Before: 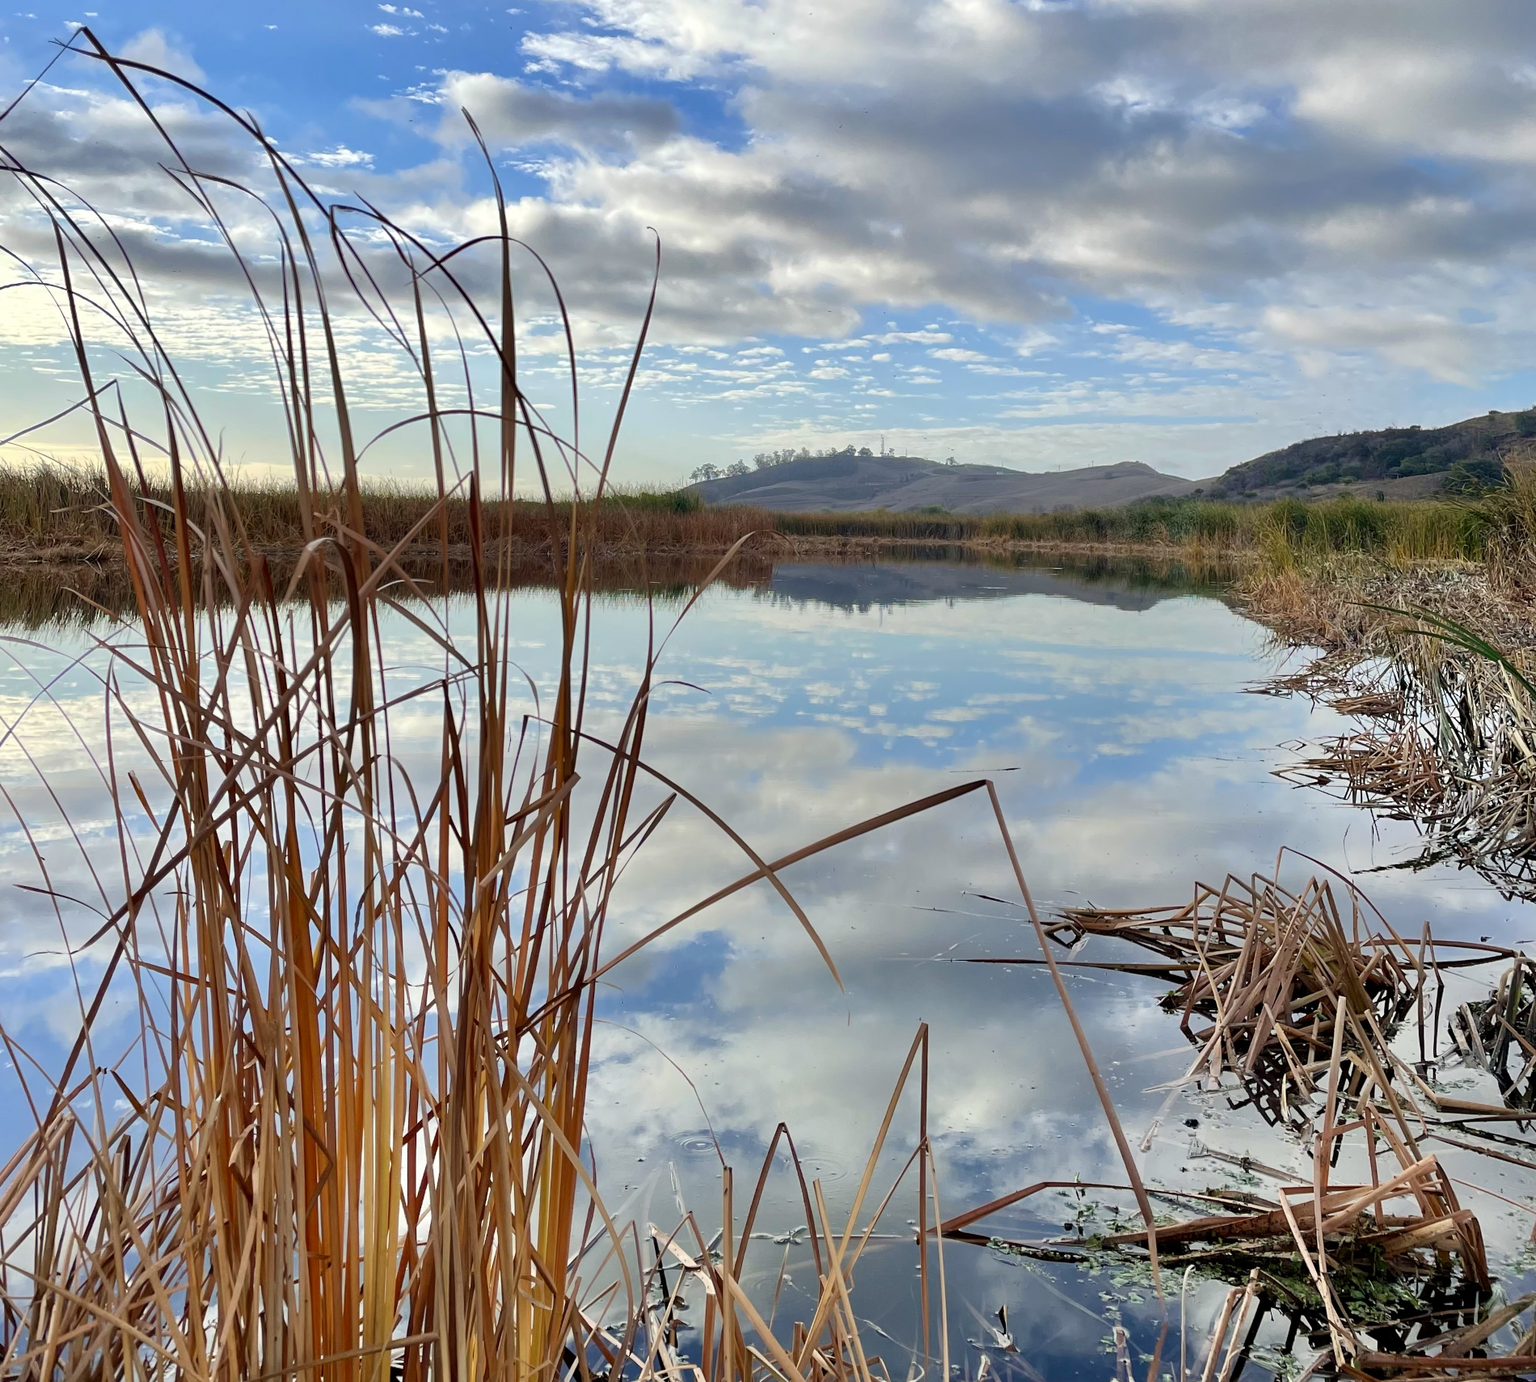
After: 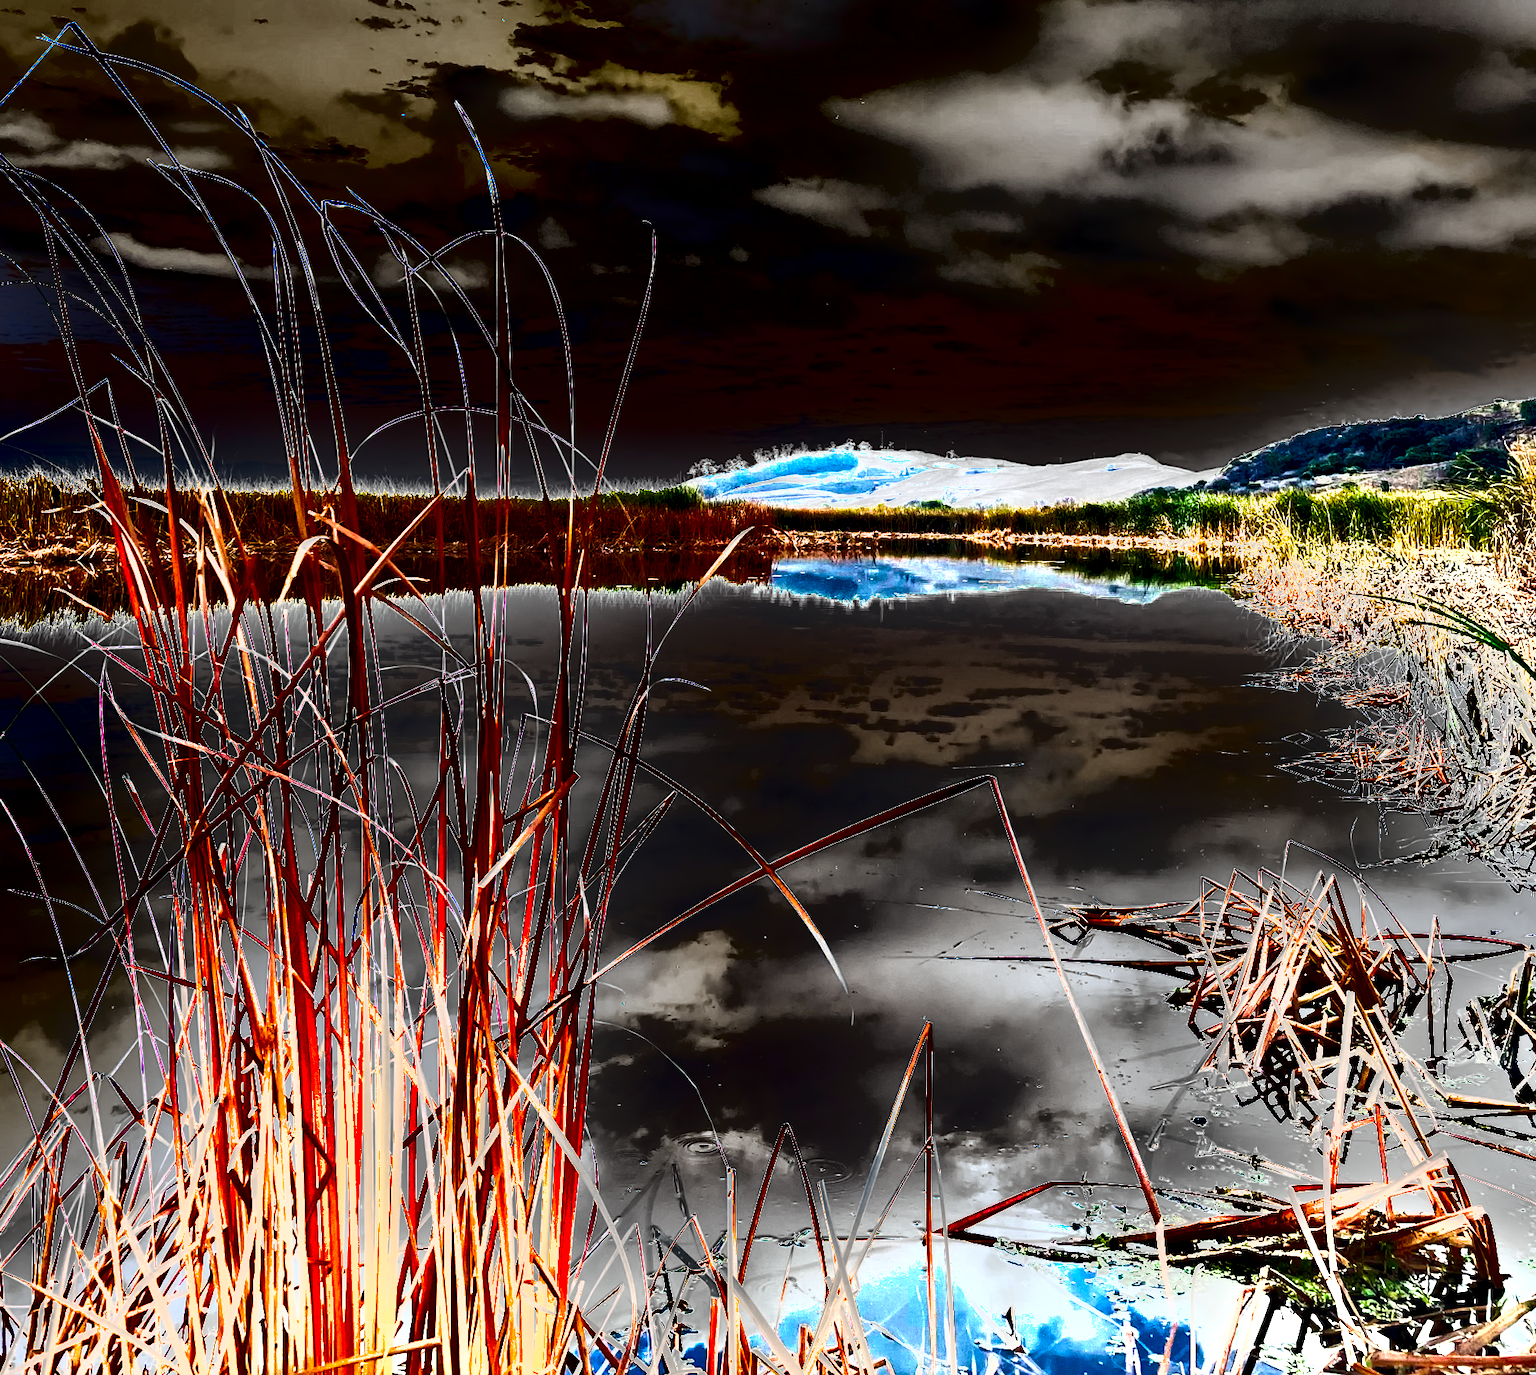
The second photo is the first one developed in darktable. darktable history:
exposure: exposure 3 EV, compensate highlight preservation false
rotate and perspective: rotation -0.45°, automatic cropping original format, crop left 0.008, crop right 0.992, crop top 0.012, crop bottom 0.988
shadows and highlights: shadows 60, highlights -60.23, soften with gaussian
